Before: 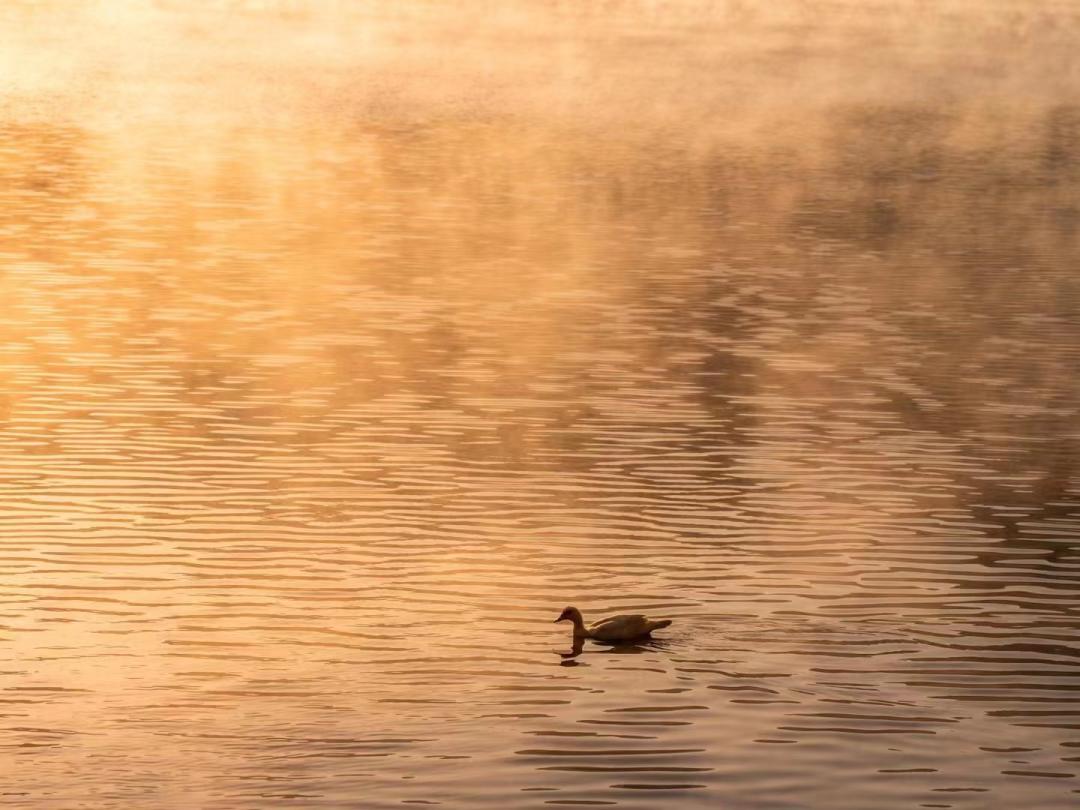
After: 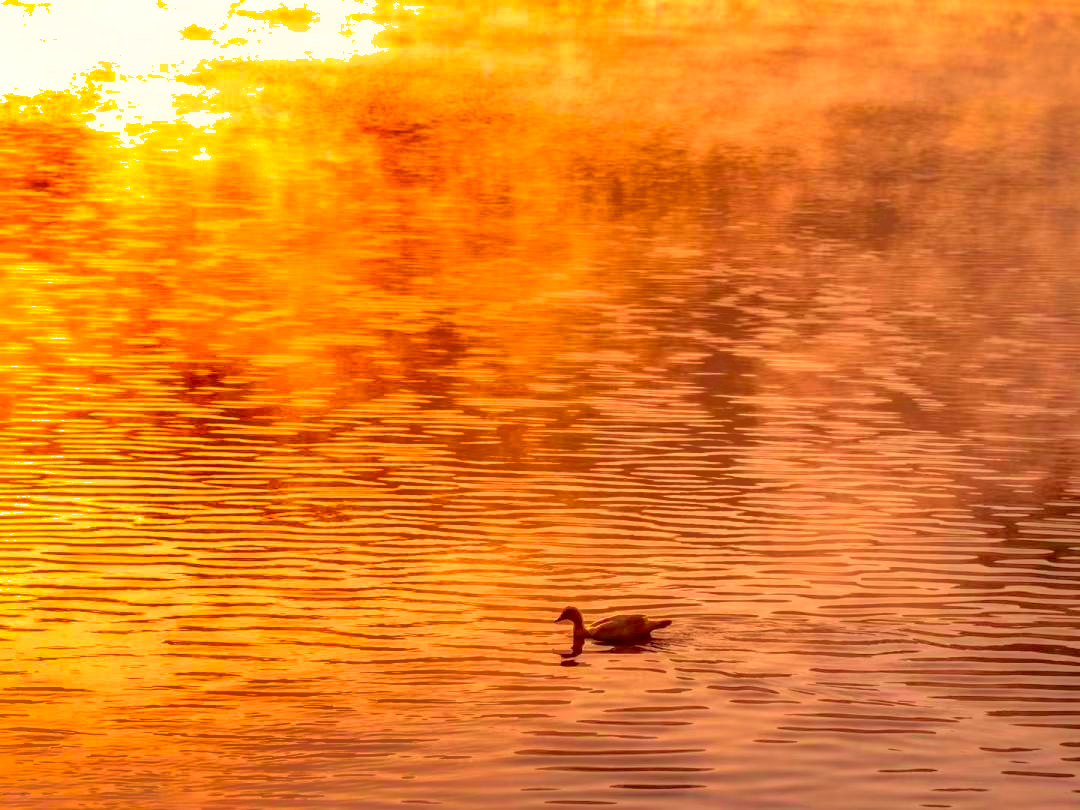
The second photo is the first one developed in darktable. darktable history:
shadows and highlights: shadows -19.91, highlights -73.15
exposure: exposure 0.6 EV, compensate highlight preservation false
tone equalizer: -8 EV 1 EV, -7 EV 1 EV, -6 EV 1 EV, -5 EV 1 EV, -4 EV 1 EV, -3 EV 0.75 EV, -2 EV 0.5 EV, -1 EV 0.25 EV
rgb levels: mode RGB, independent channels, levels [[0, 0.5, 1], [0, 0.521, 1], [0, 0.536, 1]]
tone curve: curves: ch0 [(0, 0.011) (0.139, 0.106) (0.295, 0.271) (0.499, 0.523) (0.739, 0.782) (0.857, 0.879) (1, 0.967)]; ch1 [(0, 0) (0.291, 0.229) (0.394, 0.365) (0.469, 0.456) (0.507, 0.504) (0.527, 0.546) (0.571, 0.614) (0.725, 0.779) (1, 1)]; ch2 [(0, 0) (0.125, 0.089) (0.35, 0.317) (0.437, 0.42) (0.502, 0.499) (0.537, 0.551) (0.613, 0.636) (1, 1)], color space Lab, independent channels, preserve colors none
